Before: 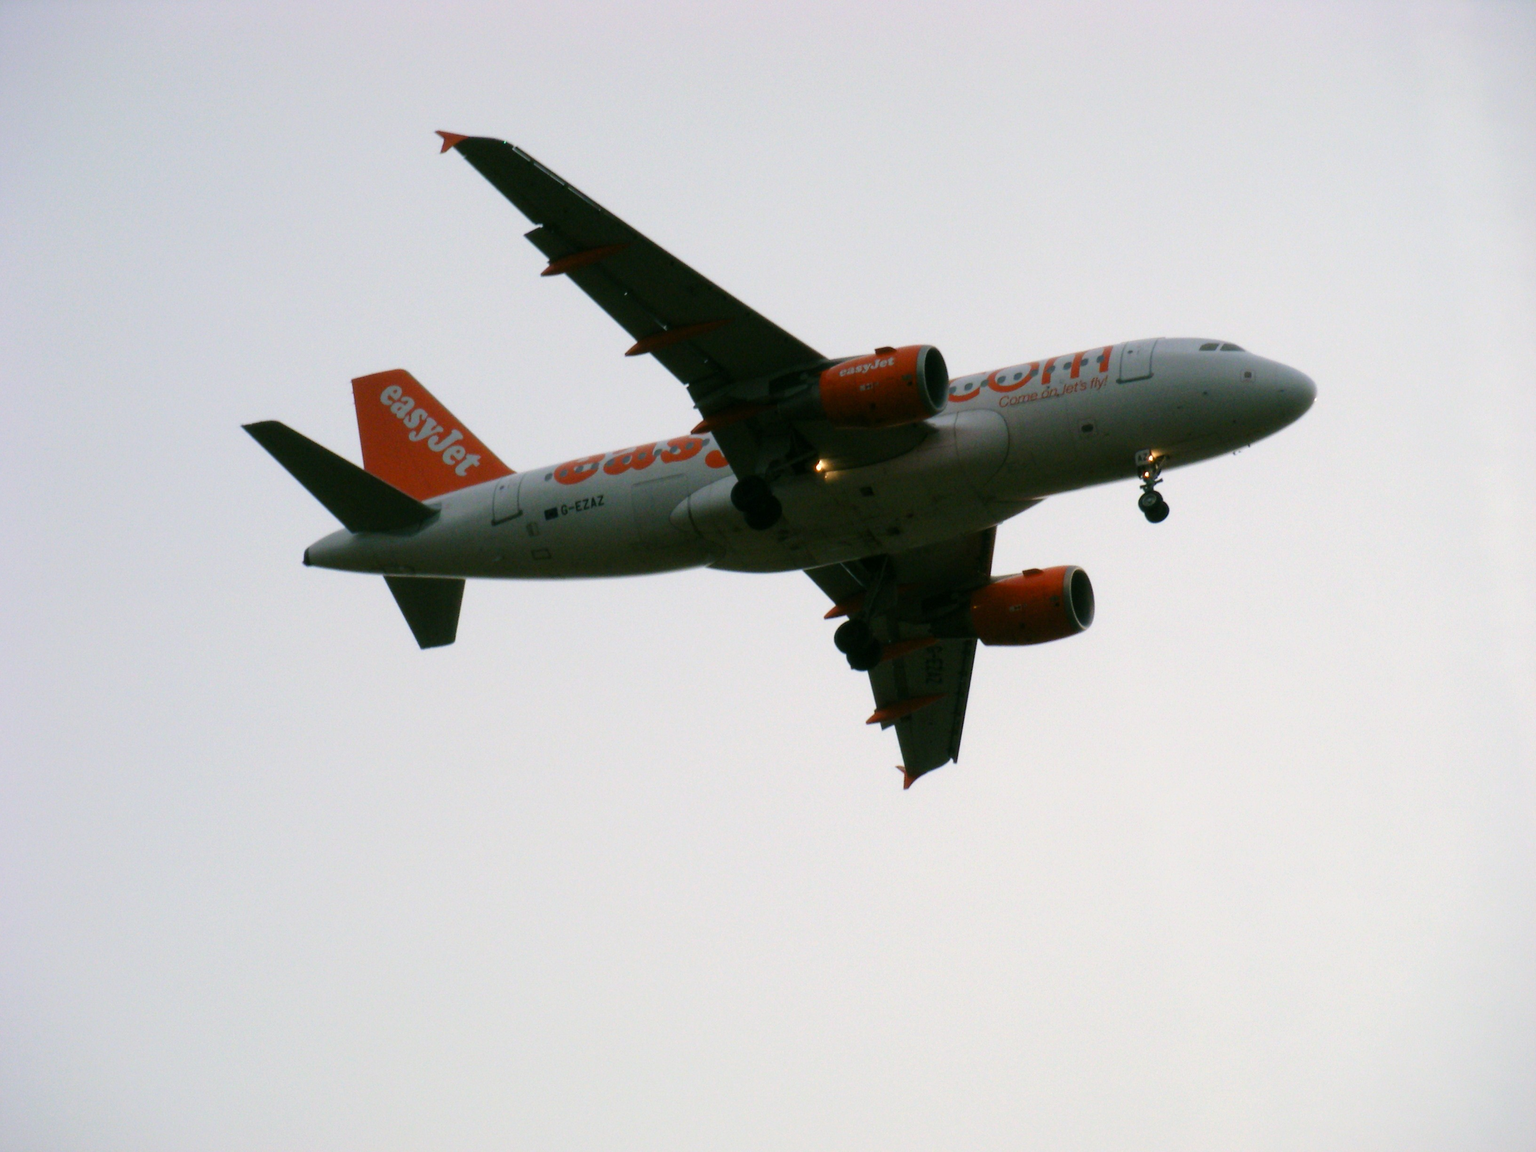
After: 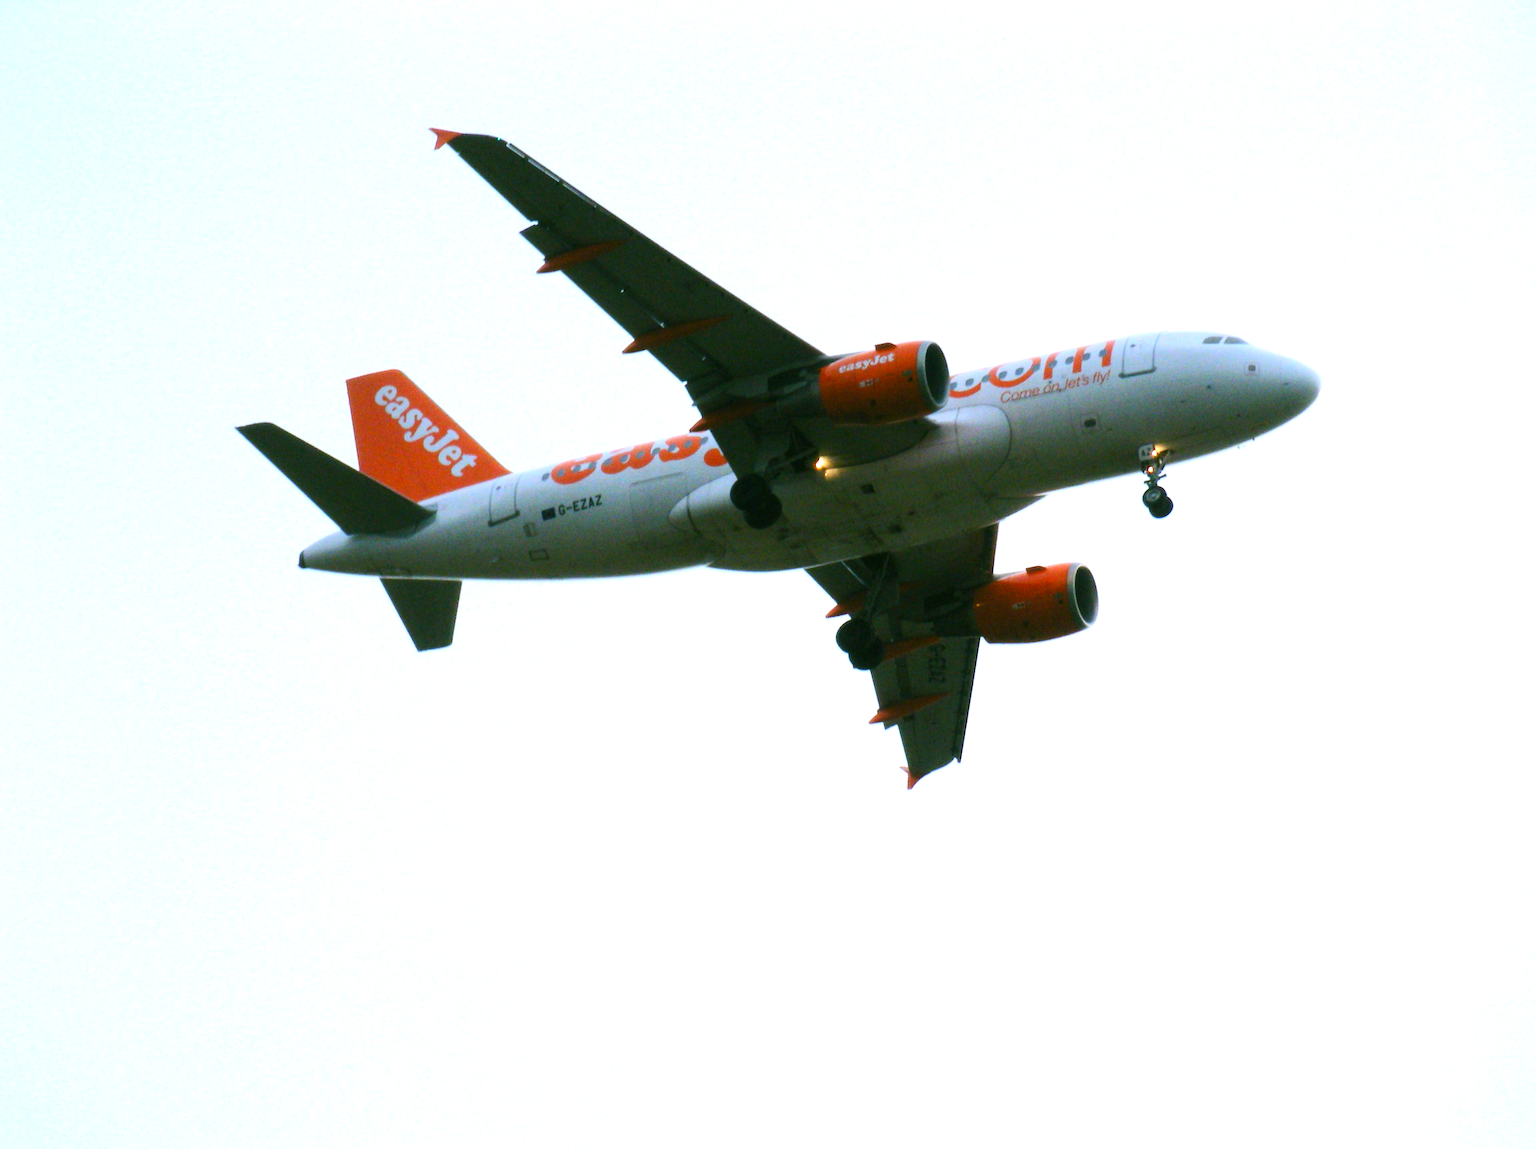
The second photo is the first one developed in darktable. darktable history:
contrast brightness saturation: contrast 0.2, brightness 0.16, saturation 0.22
rotate and perspective: rotation -0.45°, automatic cropping original format, crop left 0.008, crop right 0.992, crop top 0.012, crop bottom 0.988
white balance: red 0.948, green 1.02, blue 1.176
exposure: exposure 1 EV, compensate highlight preservation false
